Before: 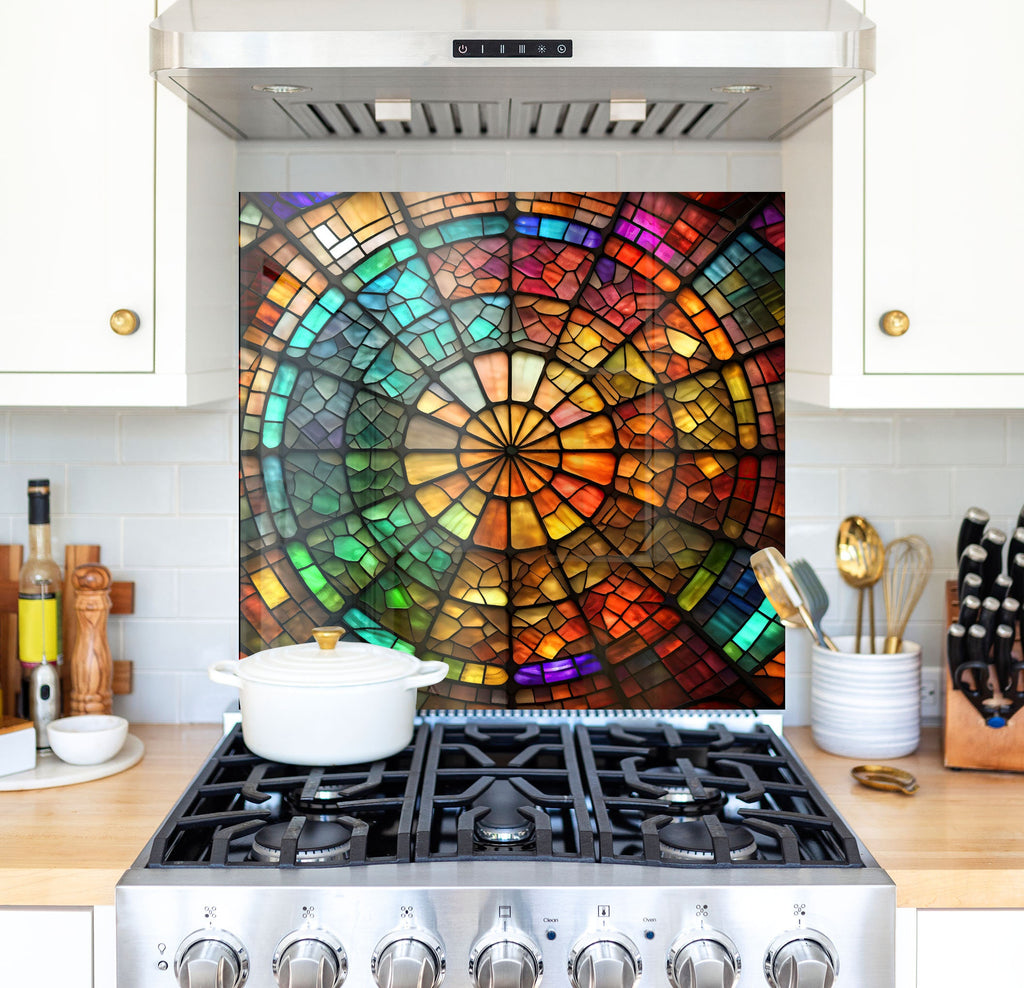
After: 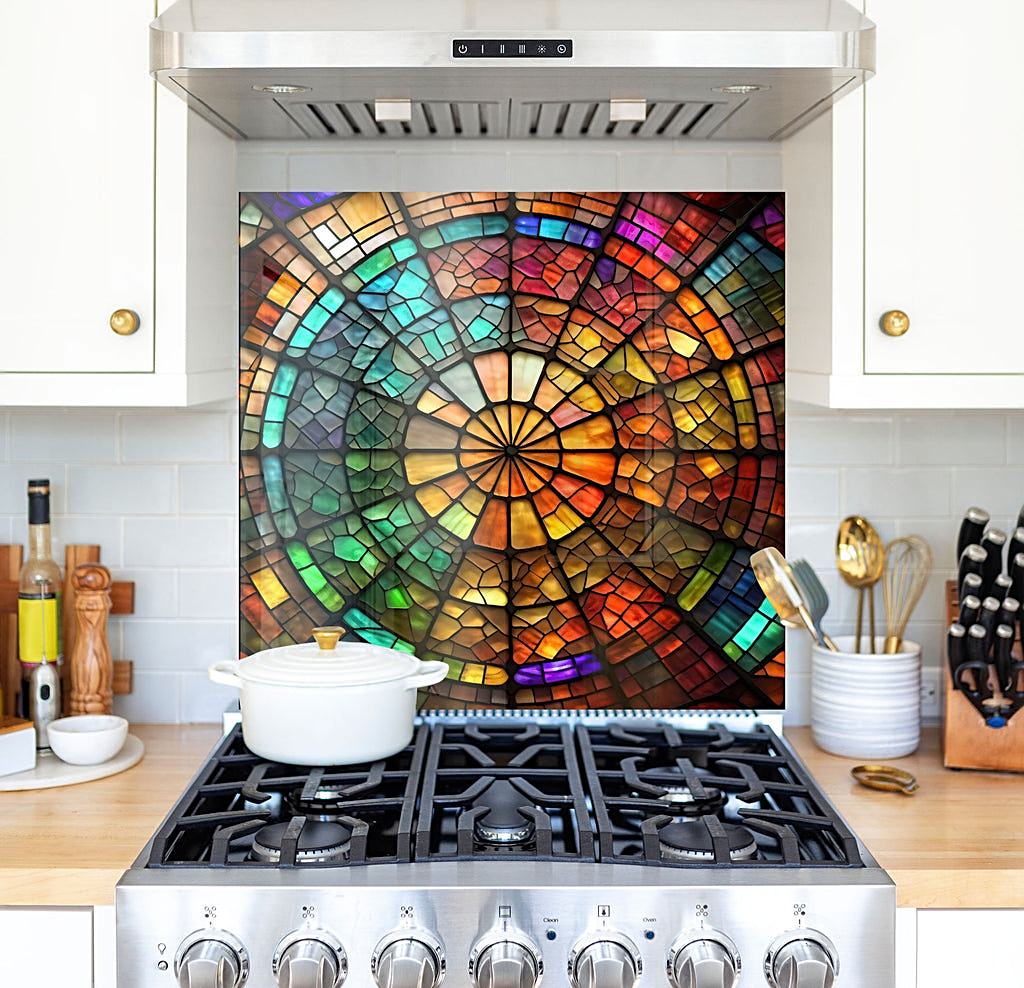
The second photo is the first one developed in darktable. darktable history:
sharpen: on, module defaults
shadows and highlights: shadows 25.69, highlights -25.71
